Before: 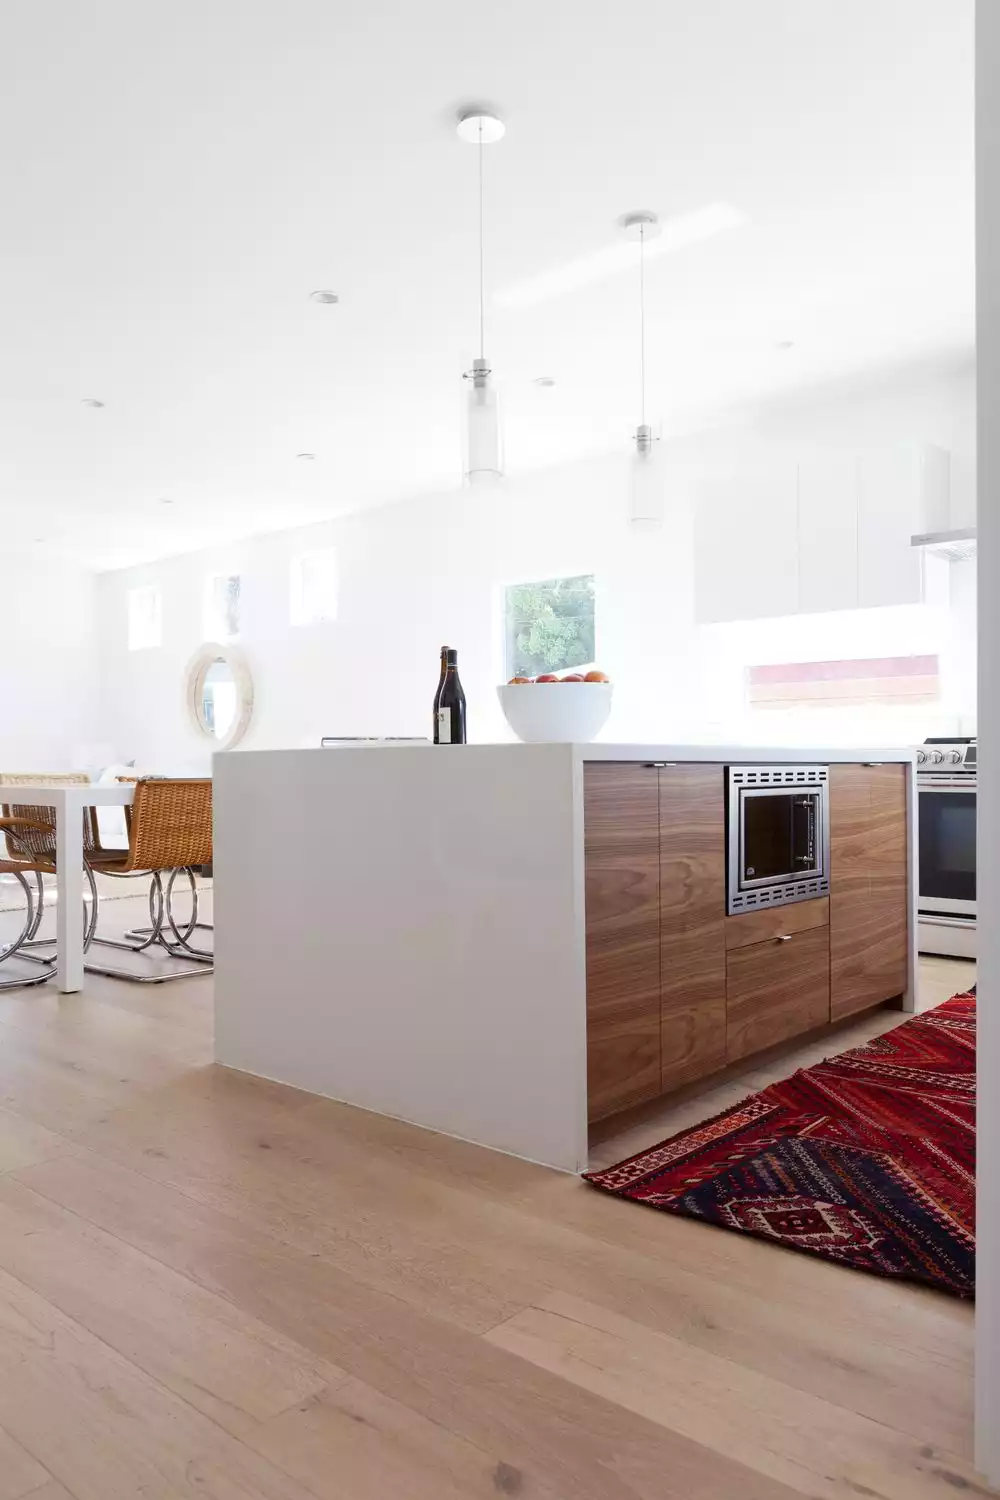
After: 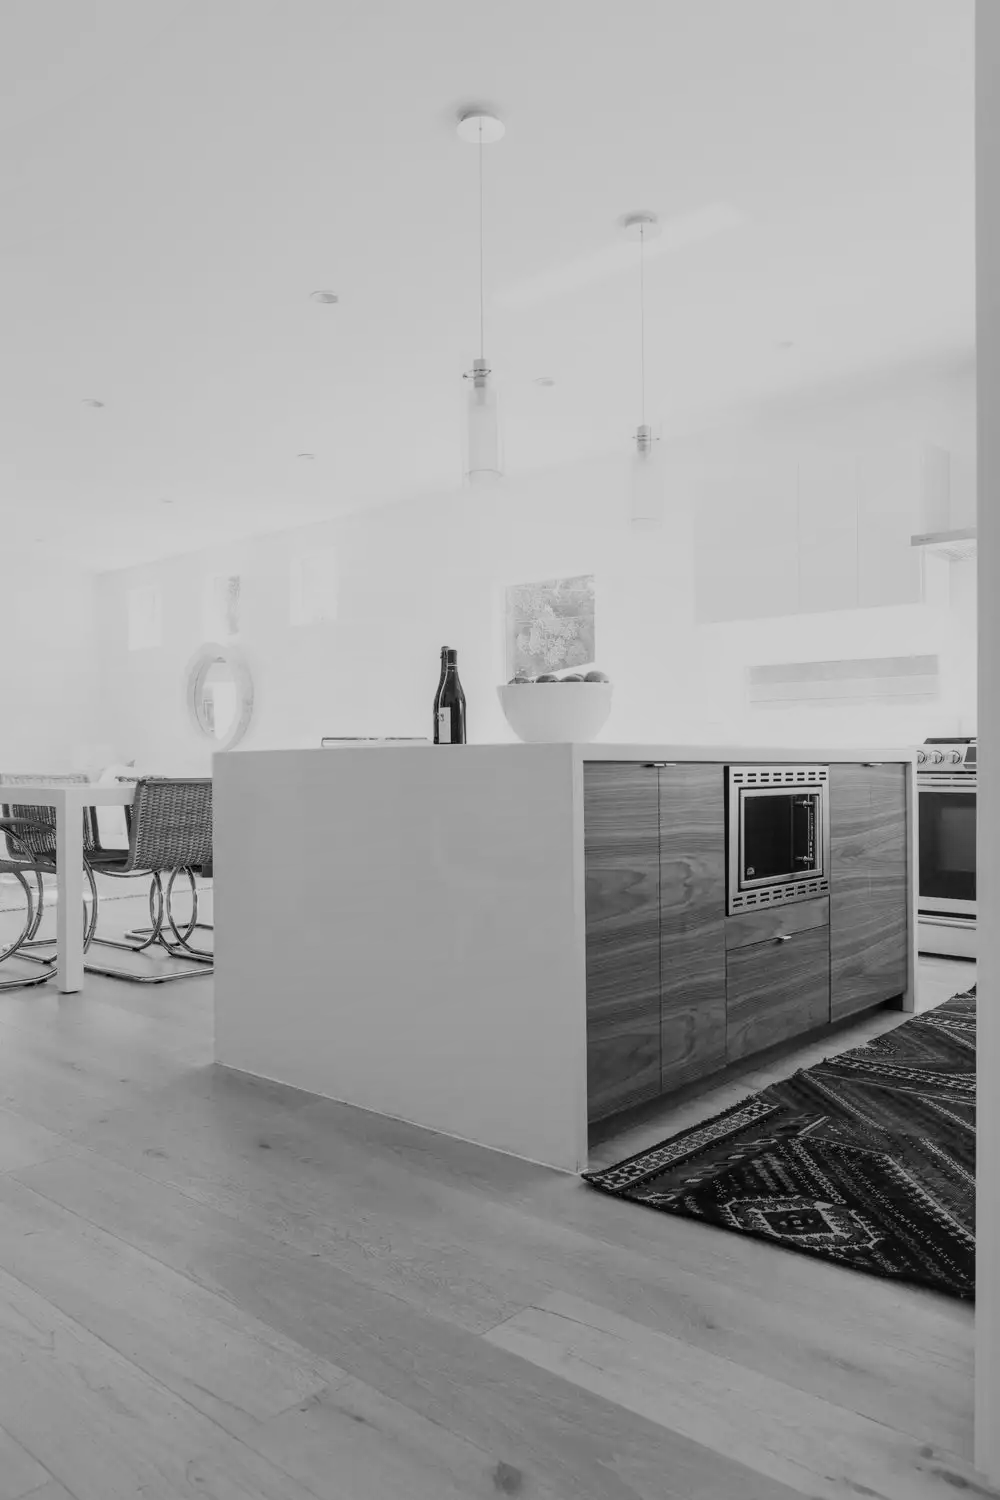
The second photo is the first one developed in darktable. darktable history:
monochrome: on, module defaults
contrast brightness saturation: contrast -0.11
filmic rgb: black relative exposure -16 EV, white relative exposure 4.97 EV, hardness 6.25
local contrast: detail 130%
